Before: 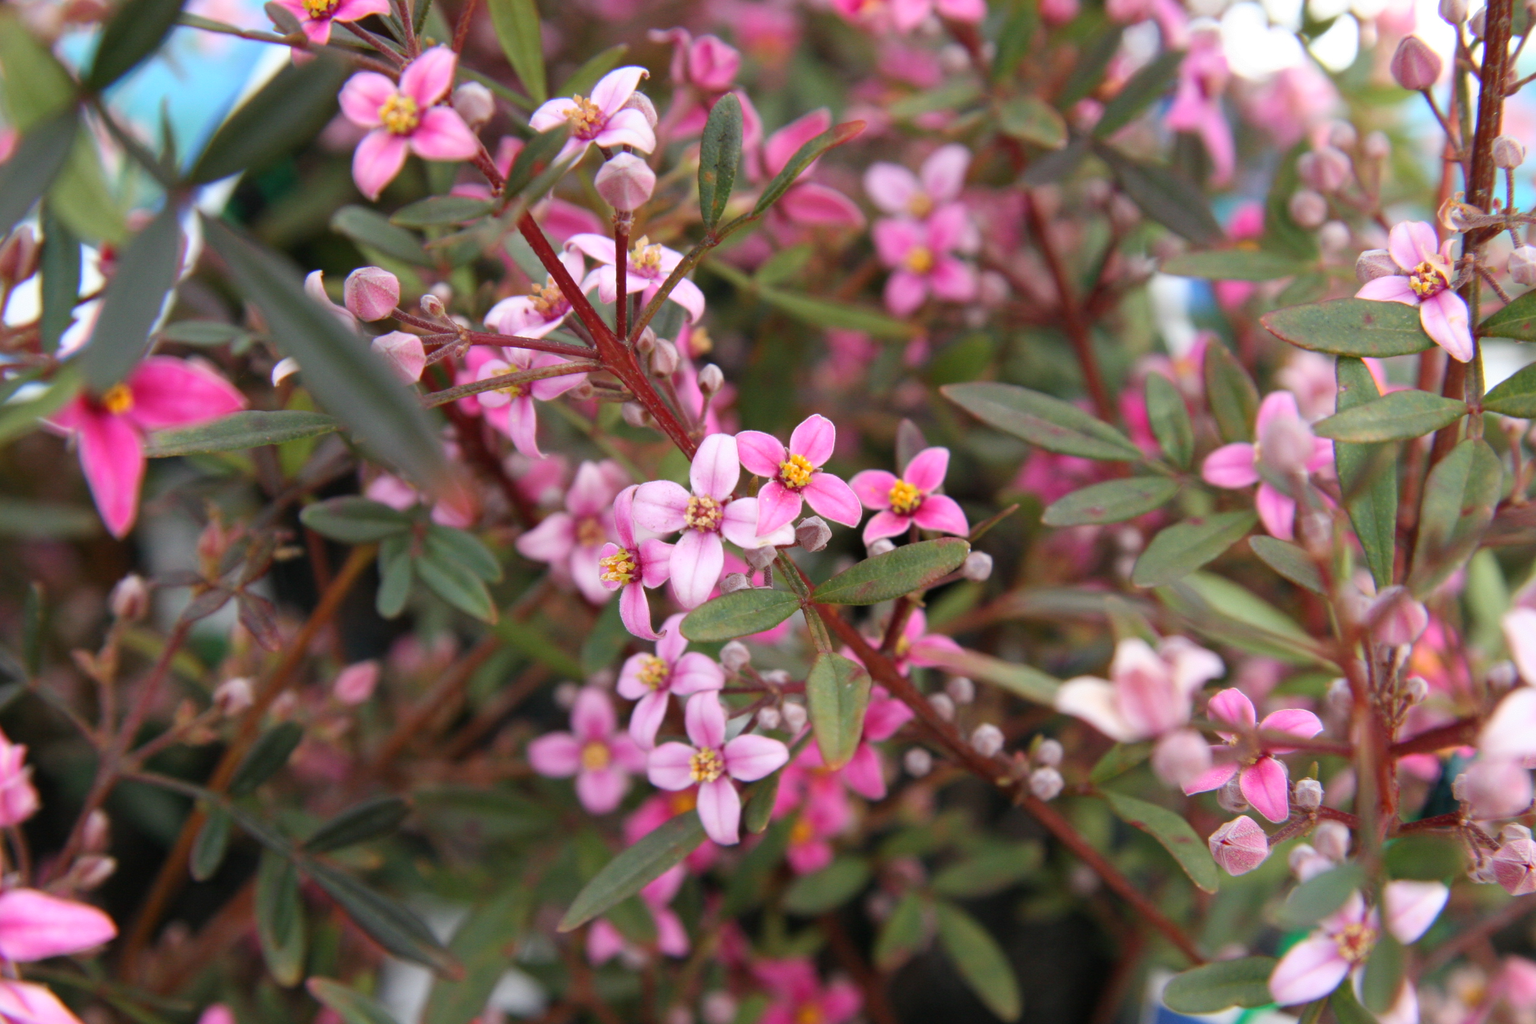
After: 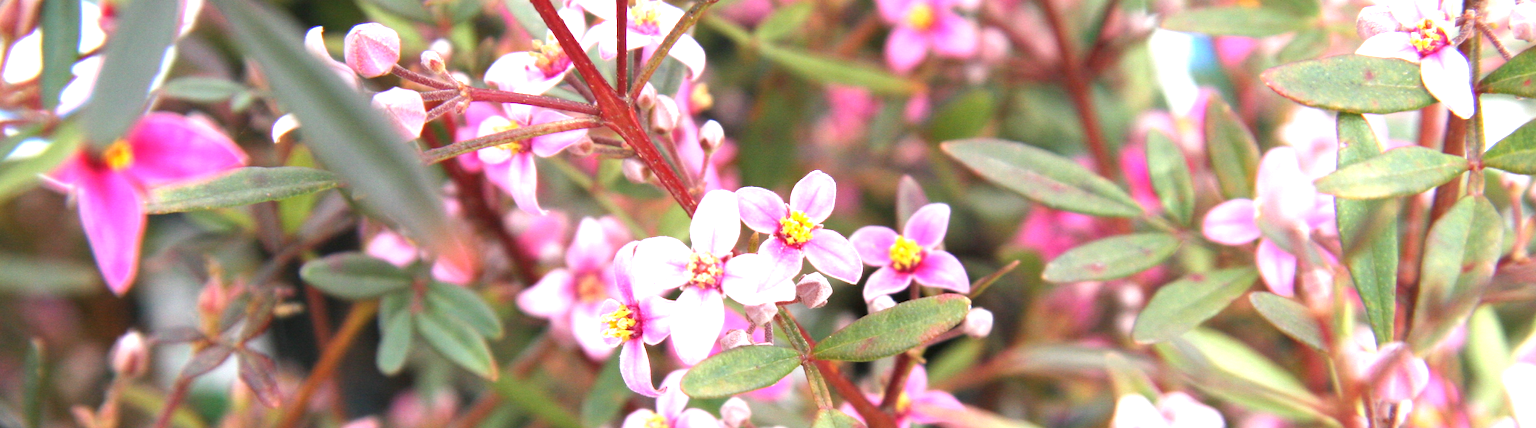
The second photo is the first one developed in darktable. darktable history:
exposure: black level correction 0, exposure 1.45 EV, compensate exposure bias true, compensate highlight preservation false
crop and rotate: top 23.84%, bottom 34.294%
